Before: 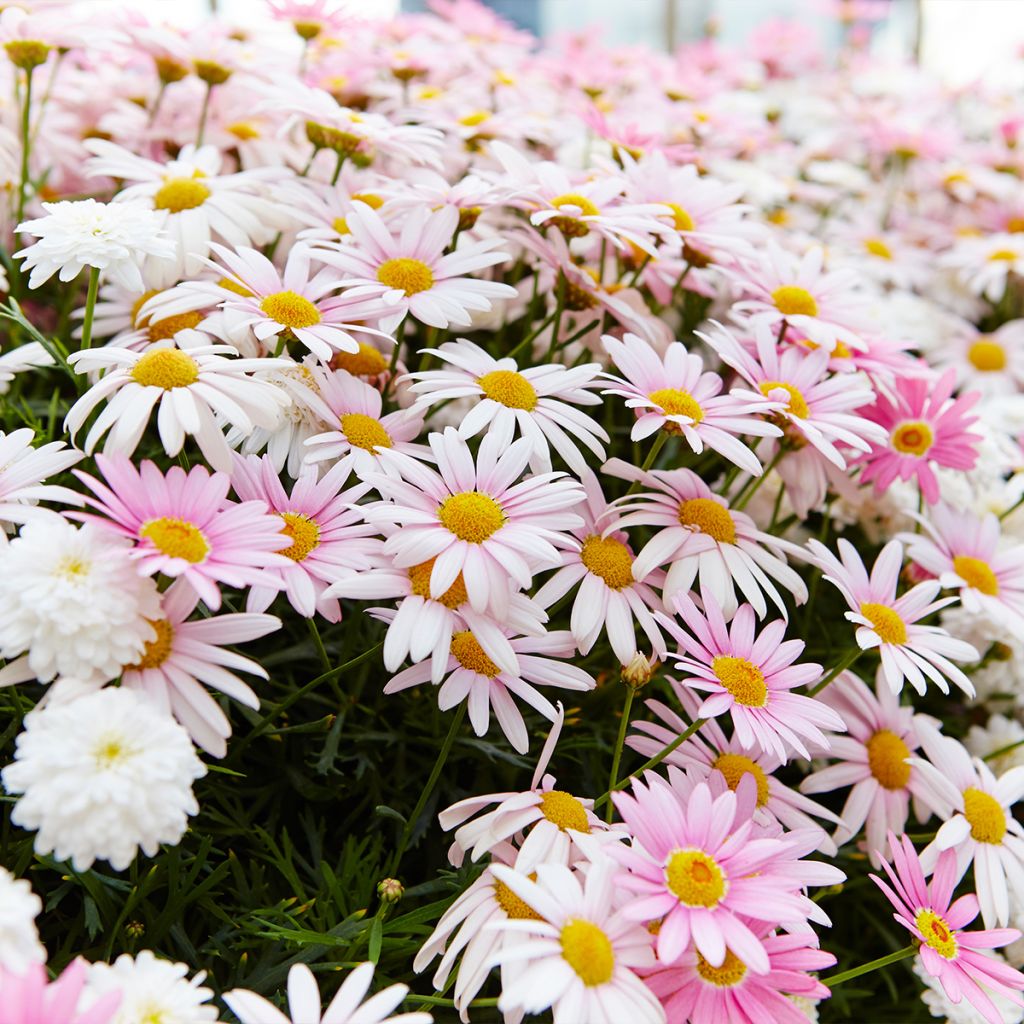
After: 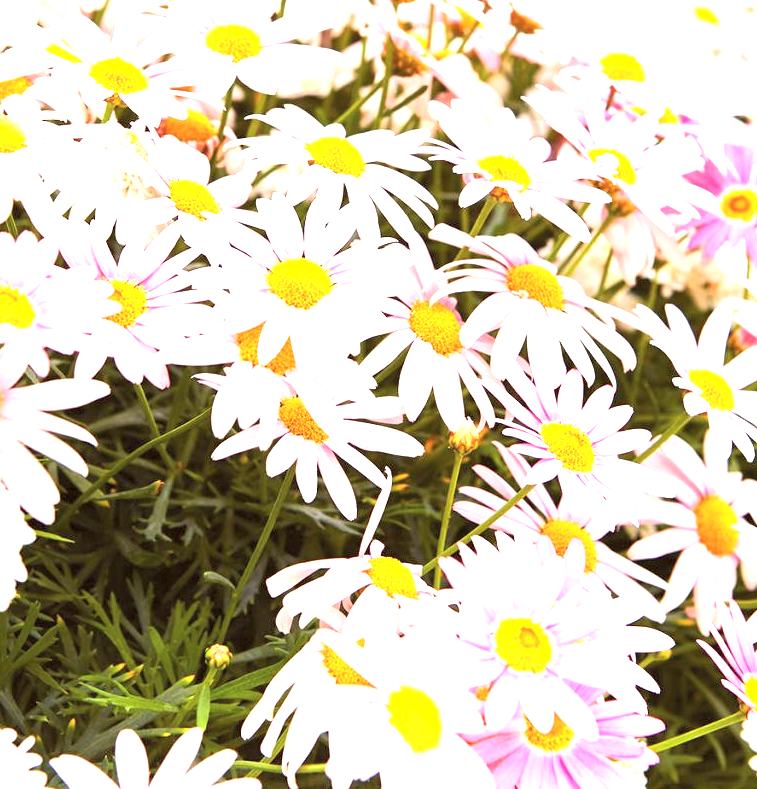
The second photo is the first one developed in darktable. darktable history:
crop: left 16.871%, top 22.857%, right 9.116%
contrast brightness saturation: brightness 0.15
color correction: highlights a* 6.27, highlights b* 8.19, shadows a* 5.94, shadows b* 7.23, saturation 0.9
exposure: black level correction 0, exposure 1.9 EV, compensate highlight preservation false
